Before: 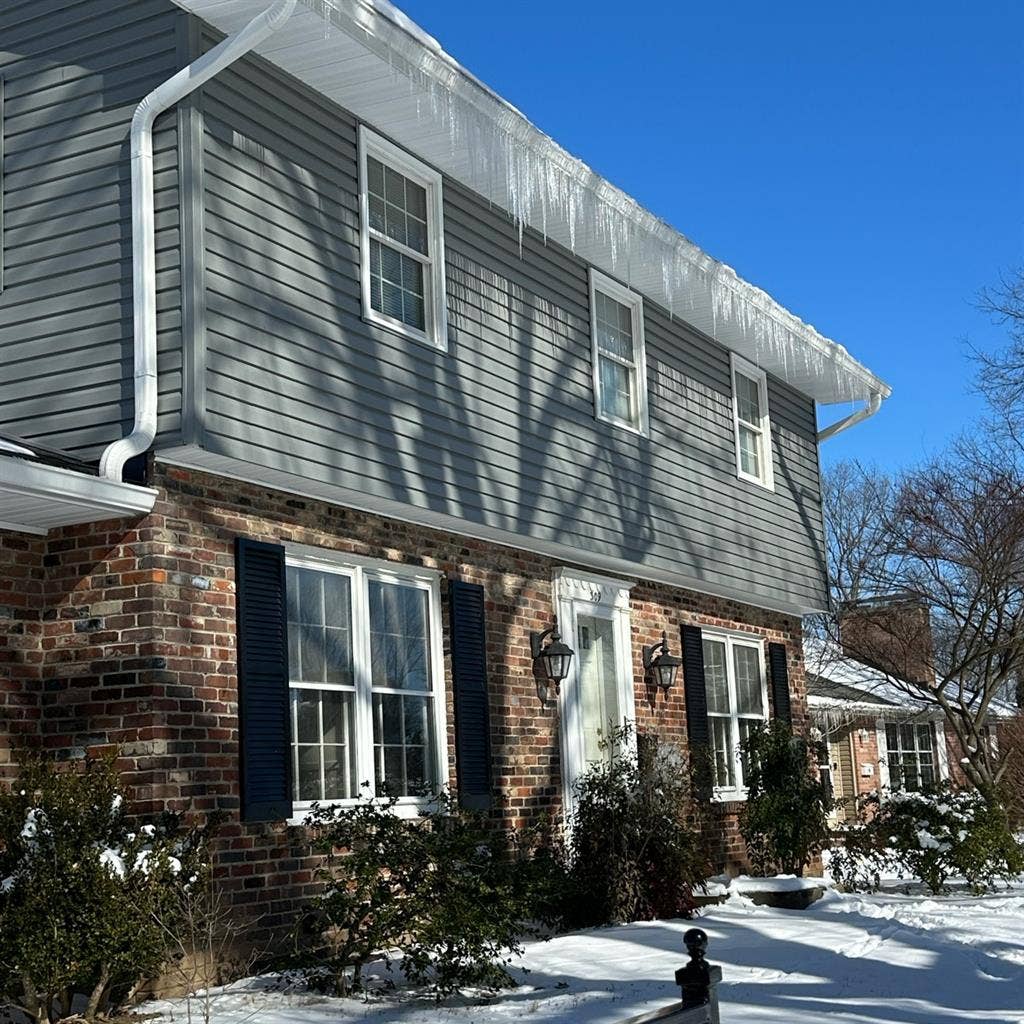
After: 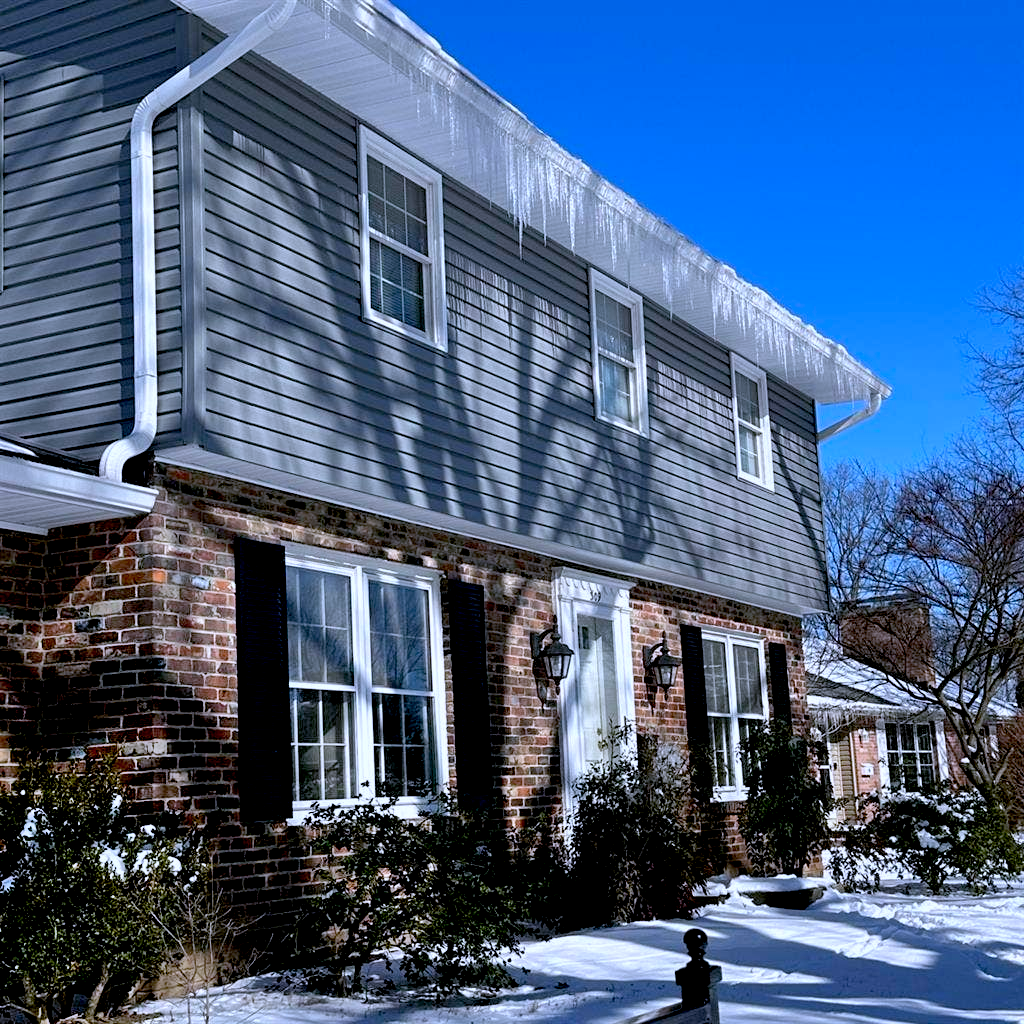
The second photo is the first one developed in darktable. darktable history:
color calibration: gray › normalize channels true, illuminant as shot in camera, x 0.379, y 0.397, temperature 4133.58 K, gamut compression 0.011
exposure: black level correction 0.018, exposure -0.006 EV, compensate highlight preservation false
shadows and highlights: low approximation 0.01, soften with gaussian
